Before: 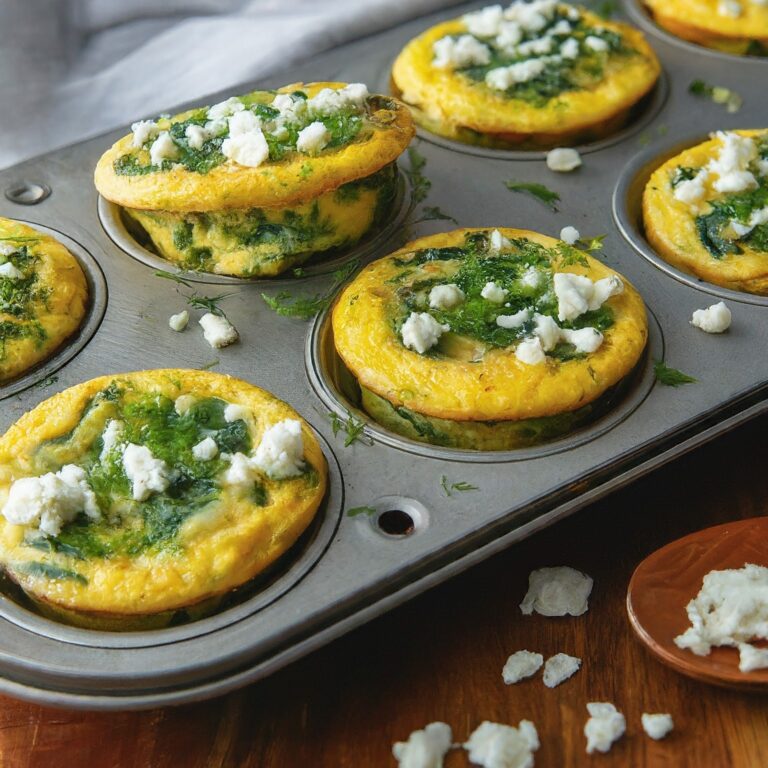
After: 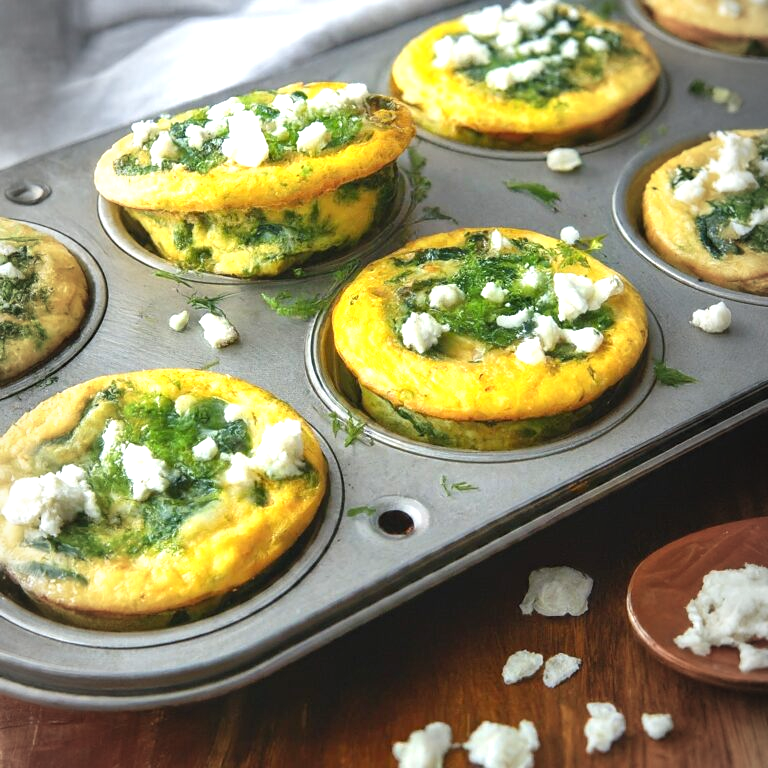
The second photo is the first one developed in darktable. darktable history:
exposure: black level correction 0, exposure 0.9 EV, compensate exposure bias true, compensate highlight preservation false
vignetting: fall-off start 97%, fall-off radius 100%, width/height ratio 0.609, unbound false
